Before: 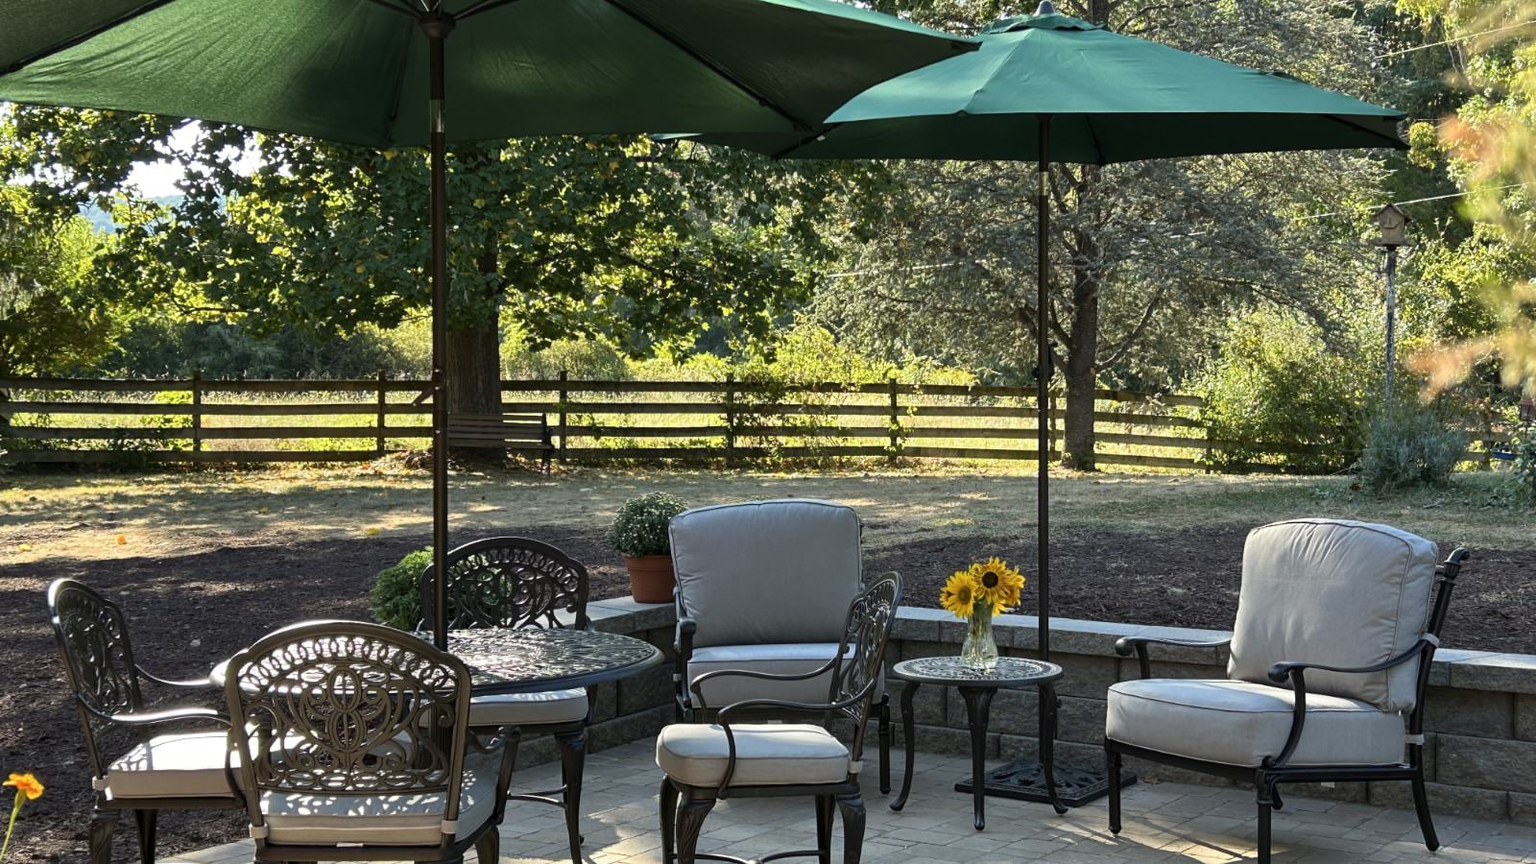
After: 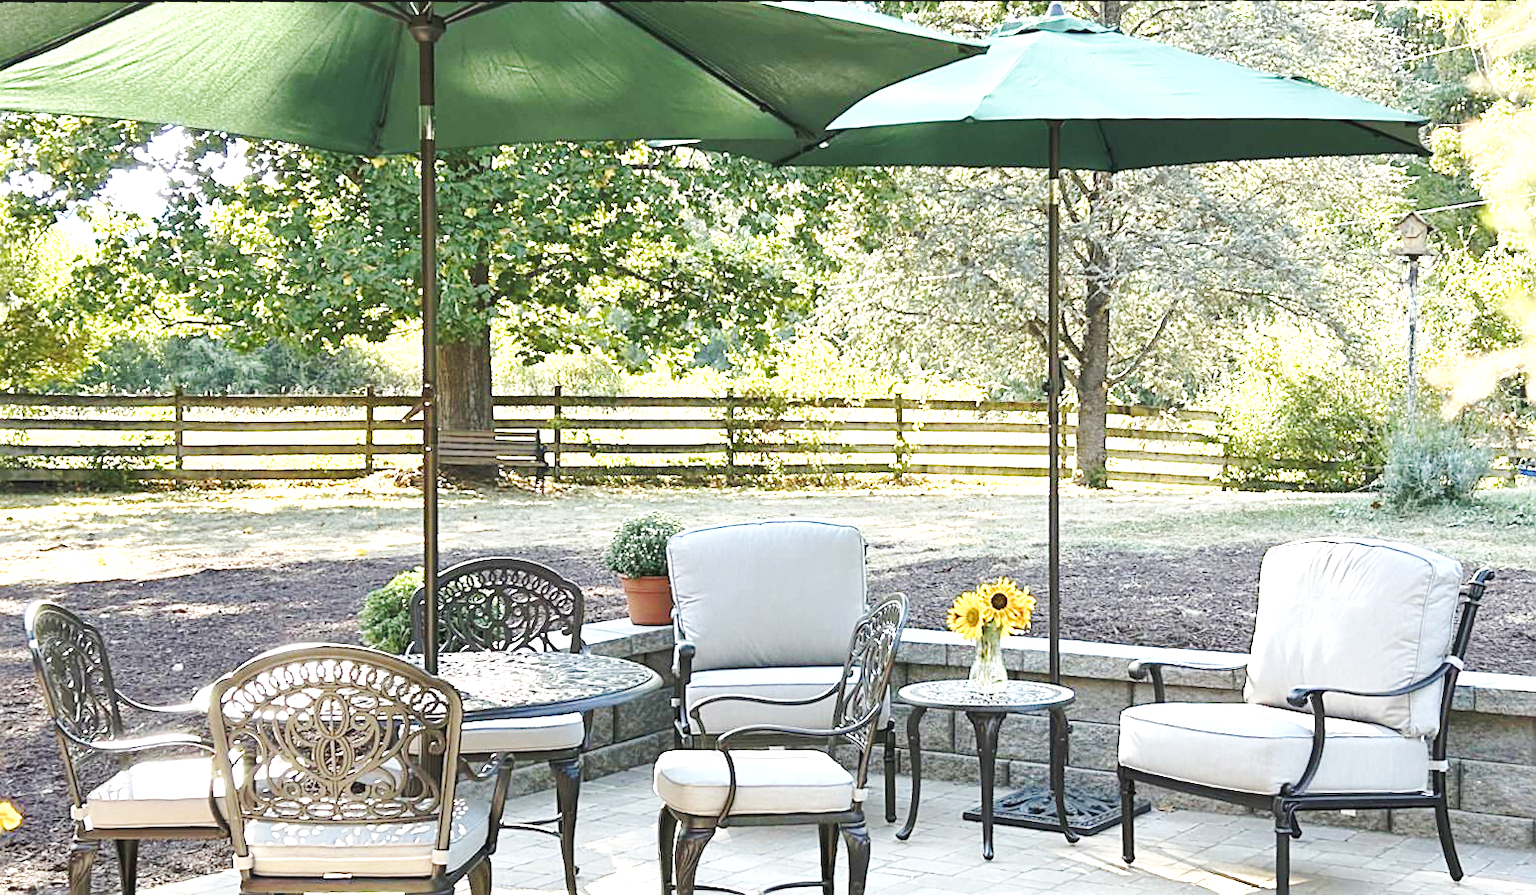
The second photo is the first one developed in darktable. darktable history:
crop and rotate: angle -1.69°
rotate and perspective: rotation -1.75°, automatic cropping off
sharpen: on, module defaults
exposure: black level correction 0, exposure 1.675 EV, compensate exposure bias true, compensate highlight preservation false
base curve: curves: ch0 [(0, 0.007) (0.028, 0.063) (0.121, 0.311) (0.46, 0.743) (0.859, 0.957) (1, 1)], preserve colors none
